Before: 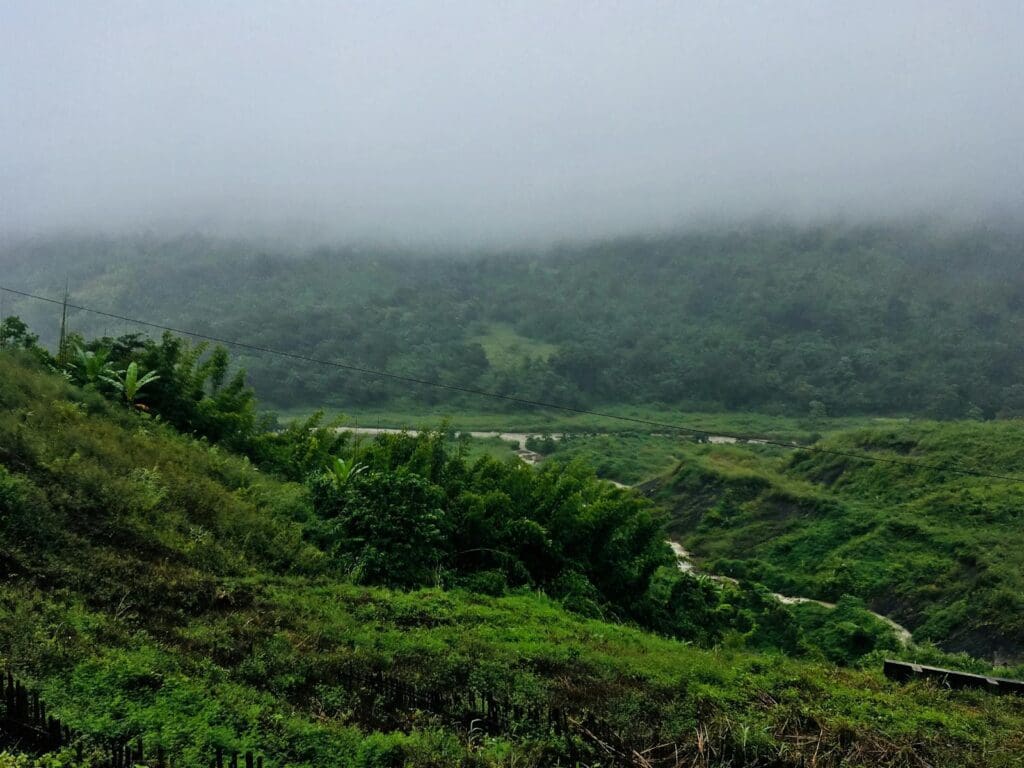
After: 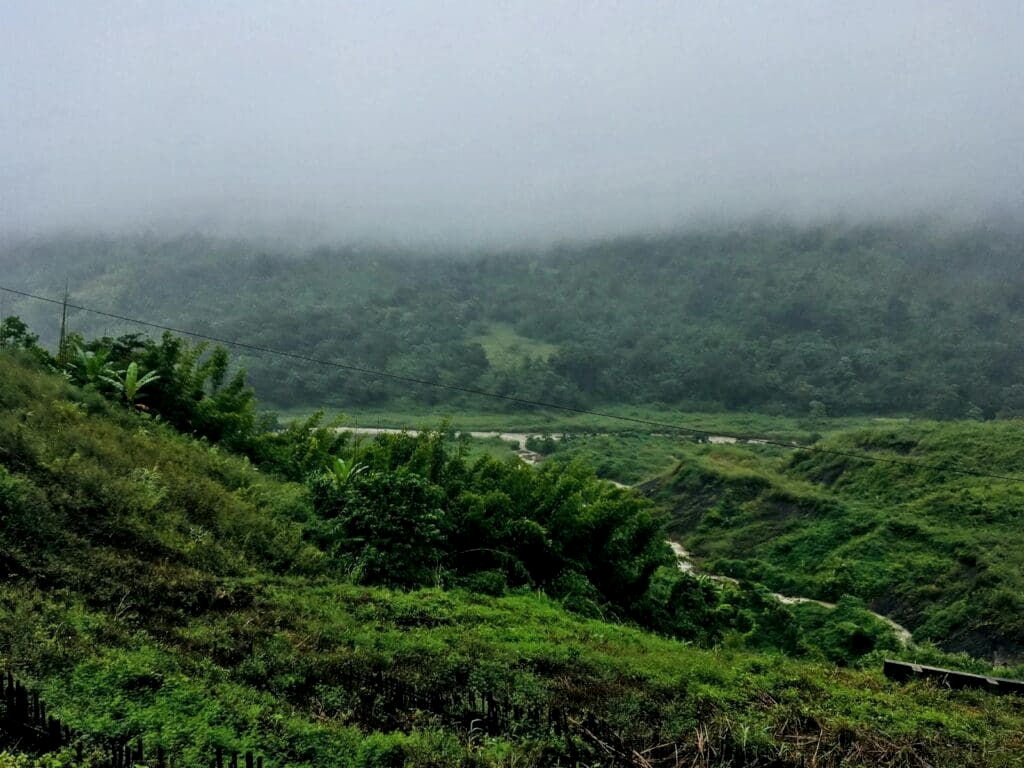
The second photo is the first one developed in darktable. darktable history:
base curve: preserve colors none
rotate and perspective: automatic cropping original format, crop left 0, crop top 0
local contrast: on, module defaults
